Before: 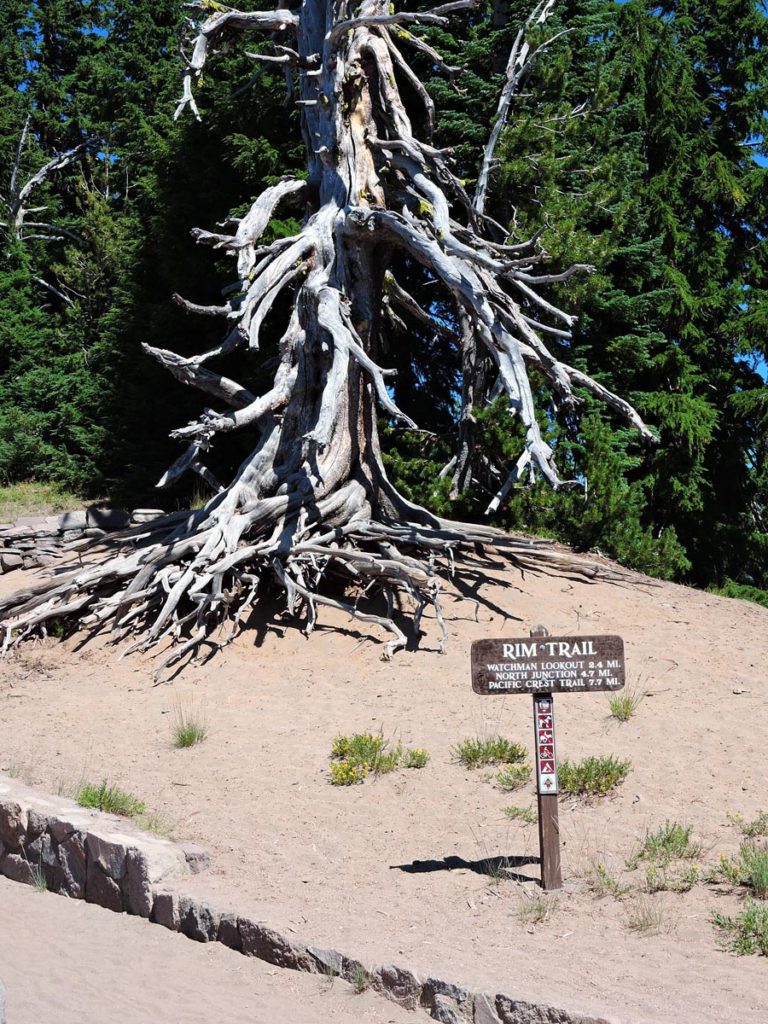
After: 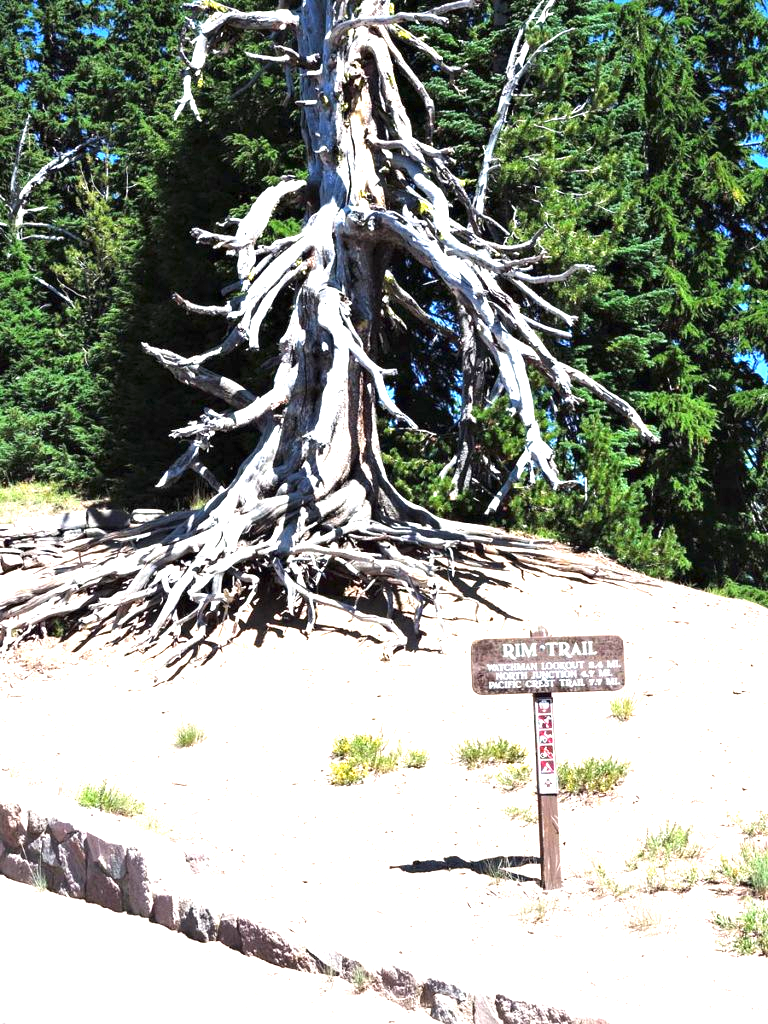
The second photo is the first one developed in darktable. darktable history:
local contrast: mode bilateral grid, contrast 15, coarseness 36, detail 105%, midtone range 0.2
exposure: black level correction 0, exposure 1.5 EV, compensate highlight preservation false
